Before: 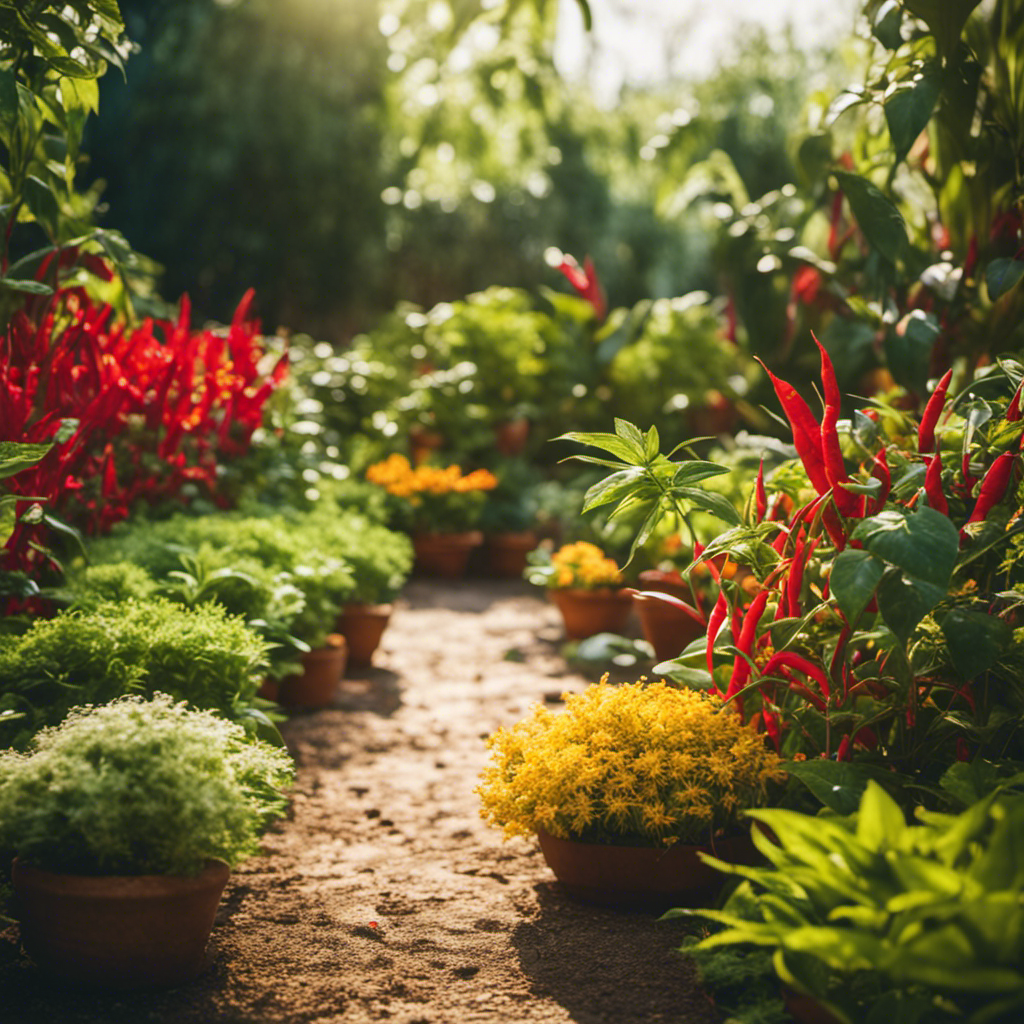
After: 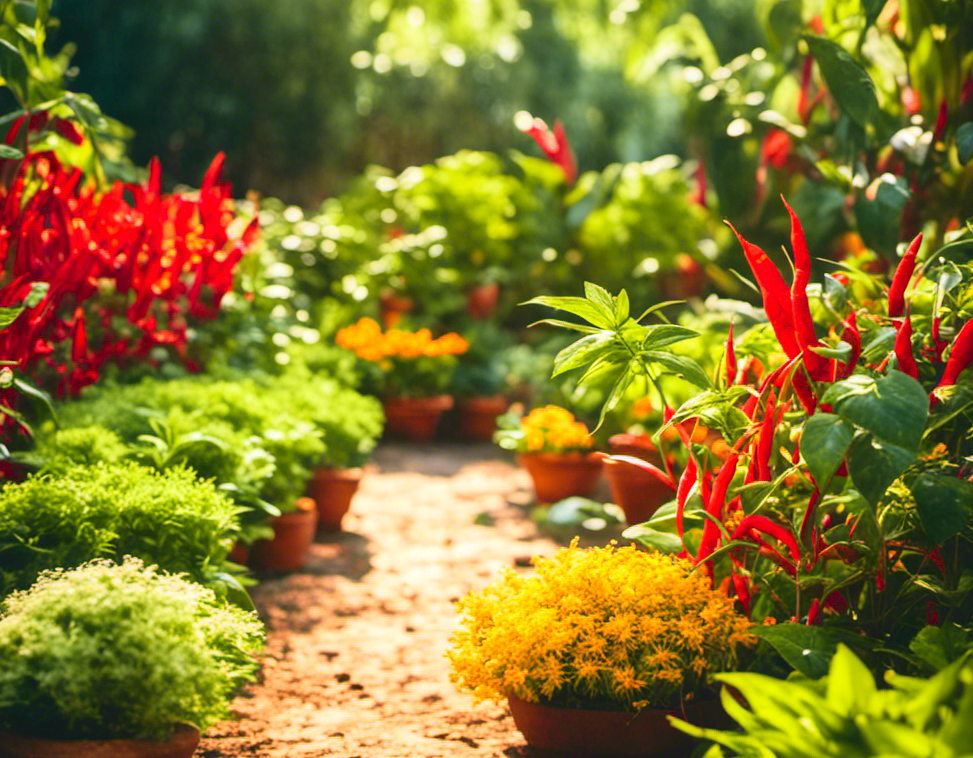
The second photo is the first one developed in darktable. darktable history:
crop and rotate: left 2.991%, top 13.302%, right 1.981%, bottom 12.636%
tone curve: curves: ch0 [(0, 0.013) (0.137, 0.121) (0.326, 0.386) (0.489, 0.573) (0.663, 0.749) (0.854, 0.897) (1, 0.974)]; ch1 [(0, 0) (0.366, 0.367) (0.475, 0.453) (0.494, 0.493) (0.504, 0.497) (0.544, 0.579) (0.562, 0.619) (0.622, 0.694) (1, 1)]; ch2 [(0, 0) (0.333, 0.346) (0.375, 0.375) (0.424, 0.43) (0.476, 0.492) (0.502, 0.503) (0.533, 0.541) (0.572, 0.615) (0.605, 0.656) (0.641, 0.709) (1, 1)], color space Lab, independent channels, preserve colors none
exposure: exposure 0.367 EV, compensate highlight preservation false
